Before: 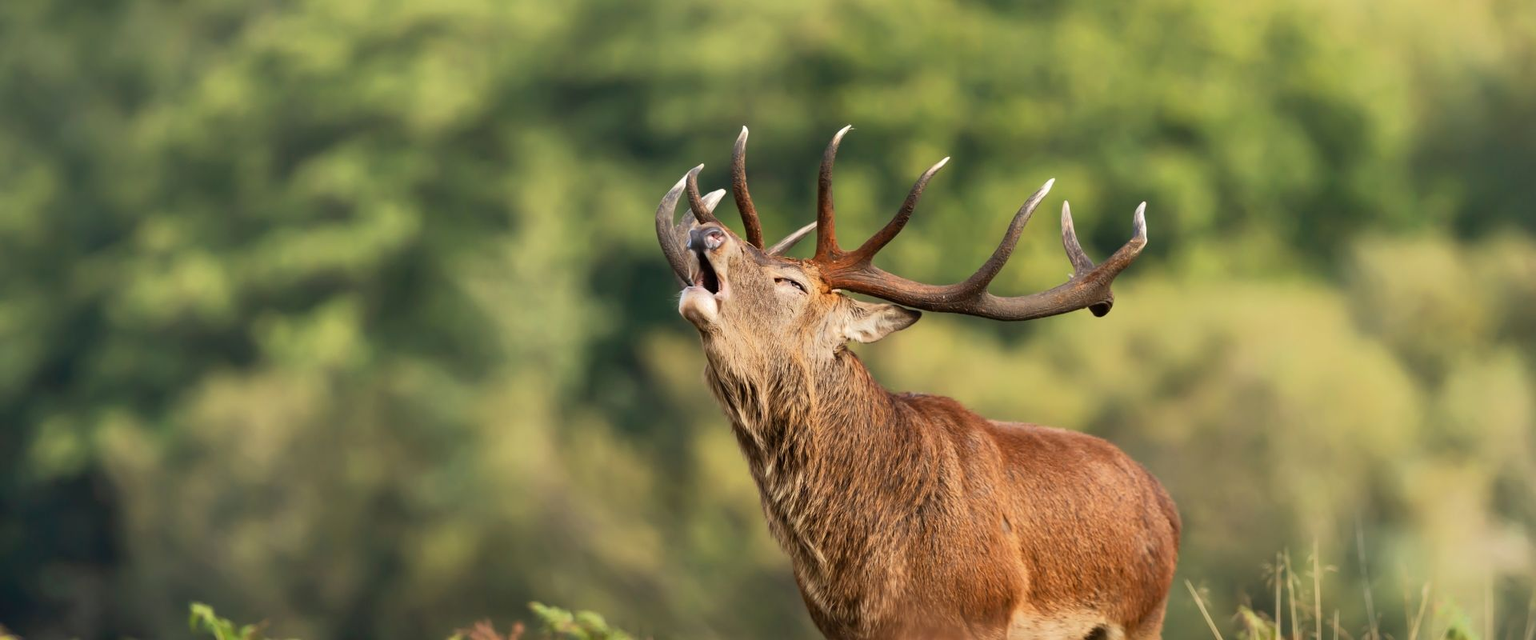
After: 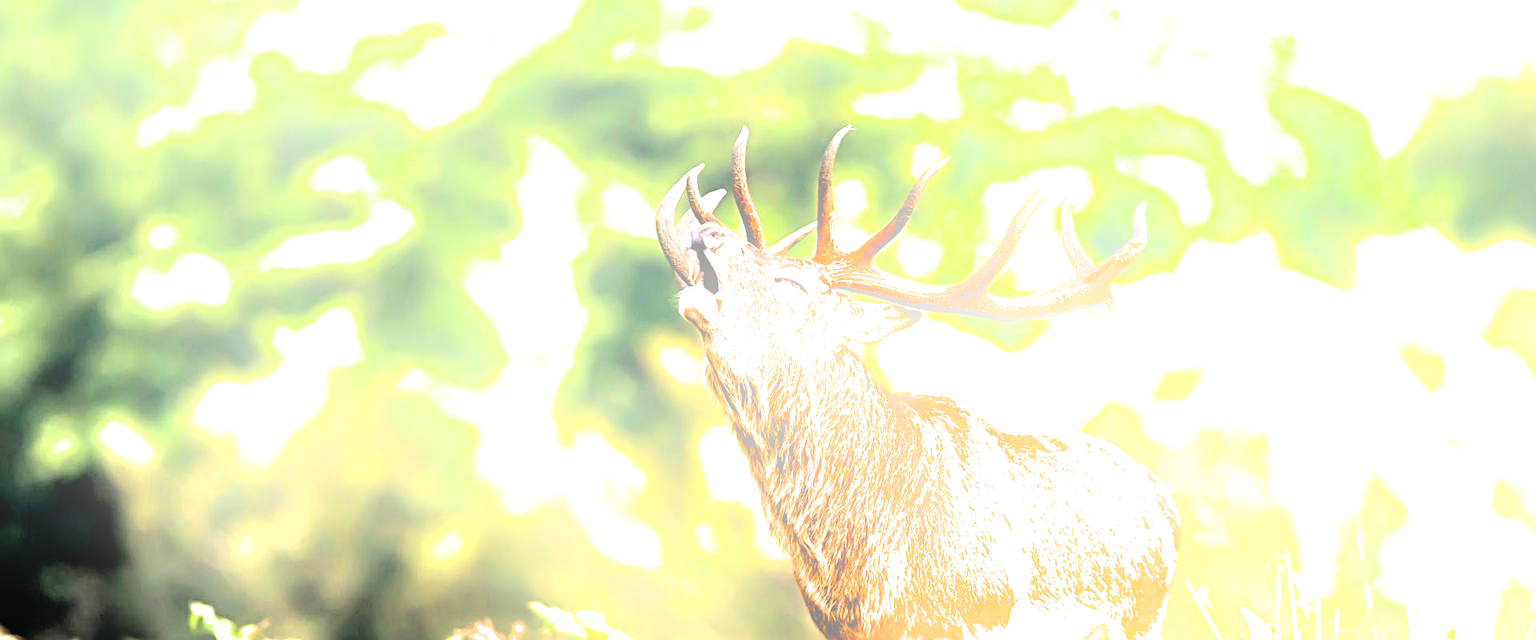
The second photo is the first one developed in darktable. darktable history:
exposure: black level correction 0.016, exposure 1.774 EV, compensate highlight preservation false
bloom: on, module defaults
sharpen: radius 4
filmic rgb: black relative exposure -8.2 EV, white relative exposure 2.2 EV, threshold 3 EV, hardness 7.11, latitude 85.74%, contrast 1.696, highlights saturation mix -4%, shadows ↔ highlights balance -2.69%, color science v5 (2021), contrast in shadows safe, contrast in highlights safe, enable highlight reconstruction true
